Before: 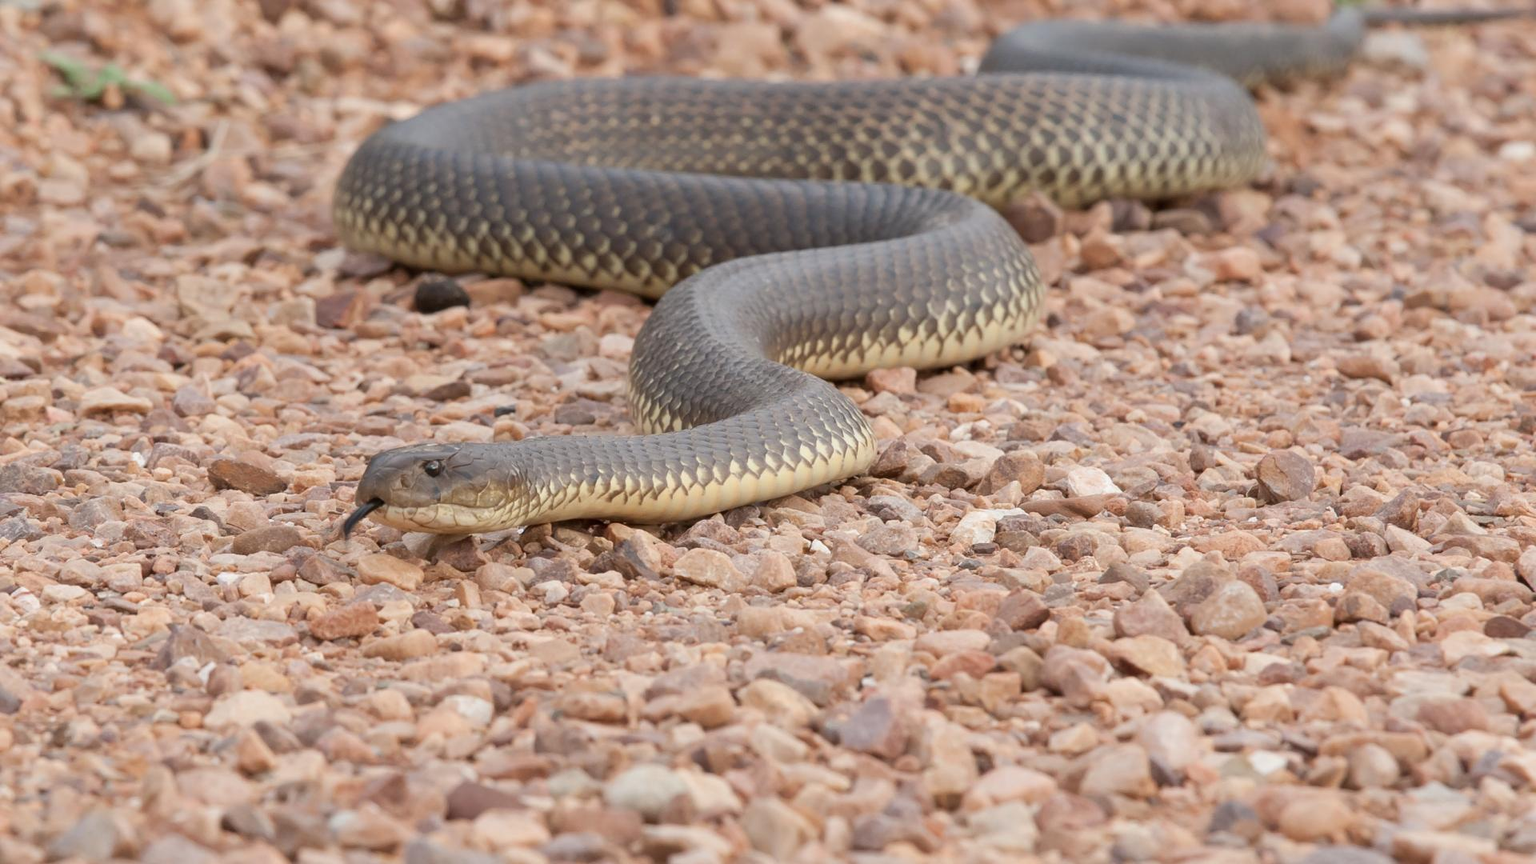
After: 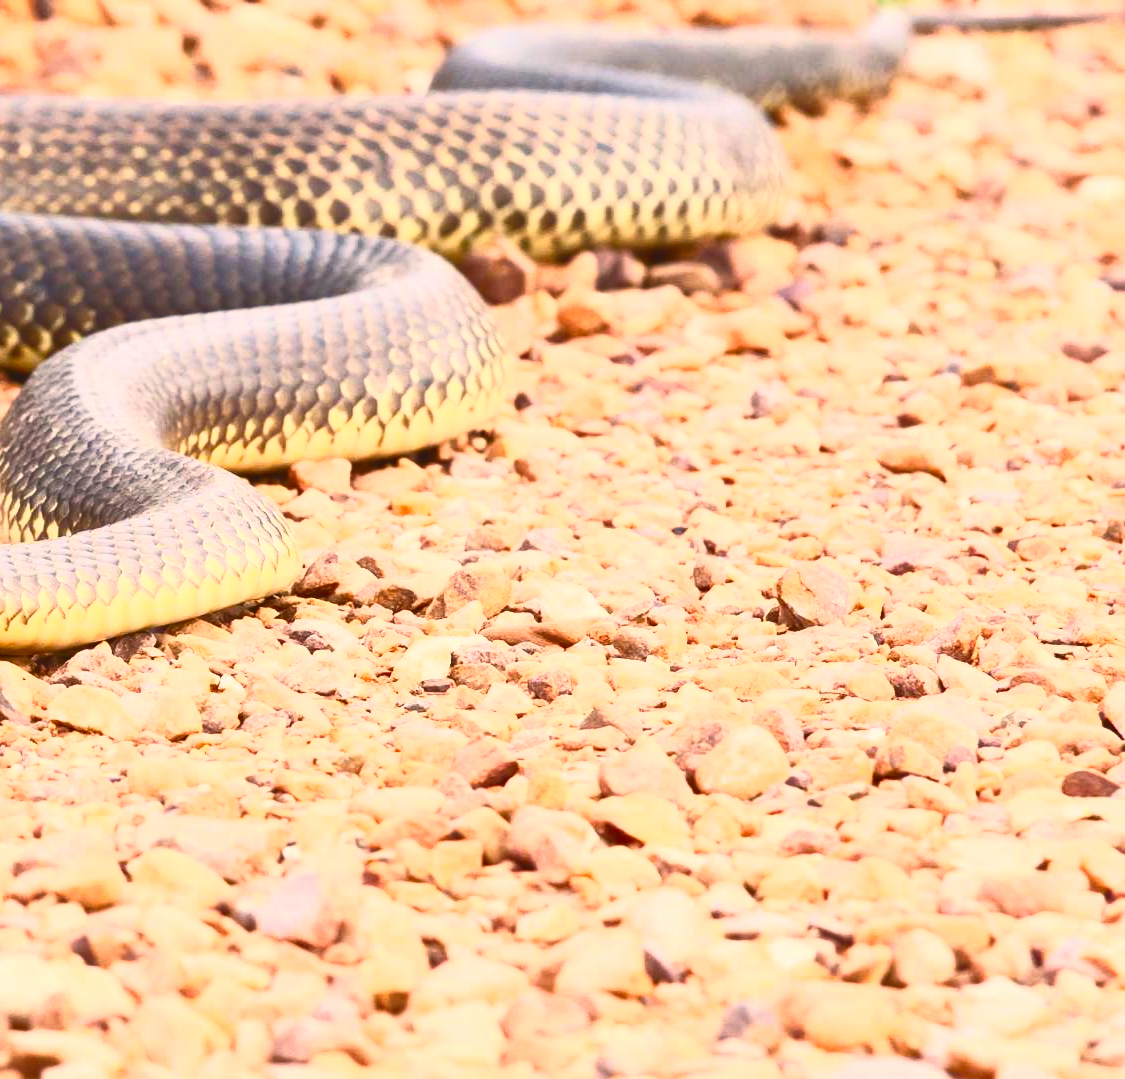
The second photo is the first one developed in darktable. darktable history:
color balance rgb: shadows lift › chroma 2%, shadows lift › hue 247.2°, power › chroma 0.3%, power › hue 25.2°, highlights gain › chroma 3%, highlights gain › hue 60°, global offset › luminance 0.75%, perceptual saturation grading › global saturation 20%, perceptual saturation grading › highlights -20%, perceptual saturation grading › shadows 30%, global vibrance 20%
contrast brightness saturation: contrast 0.83, brightness 0.59, saturation 0.59
crop: left 41.402%
